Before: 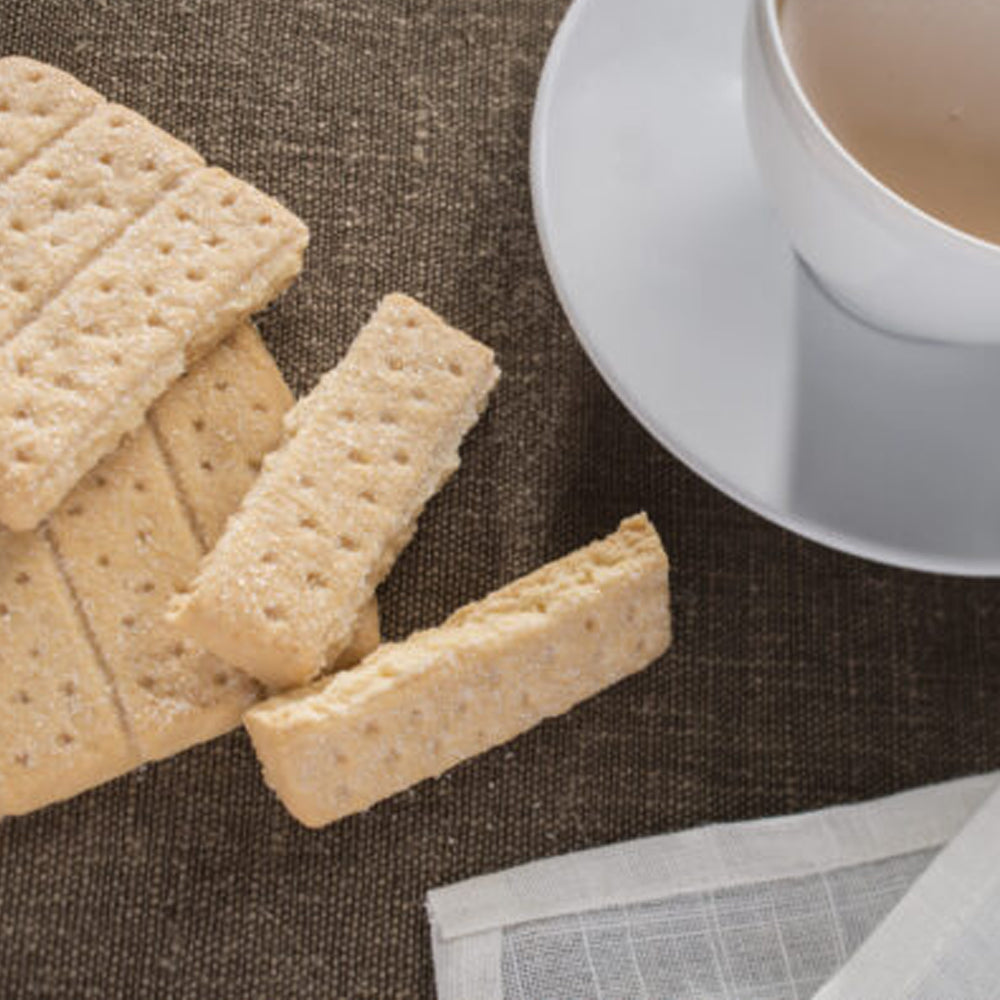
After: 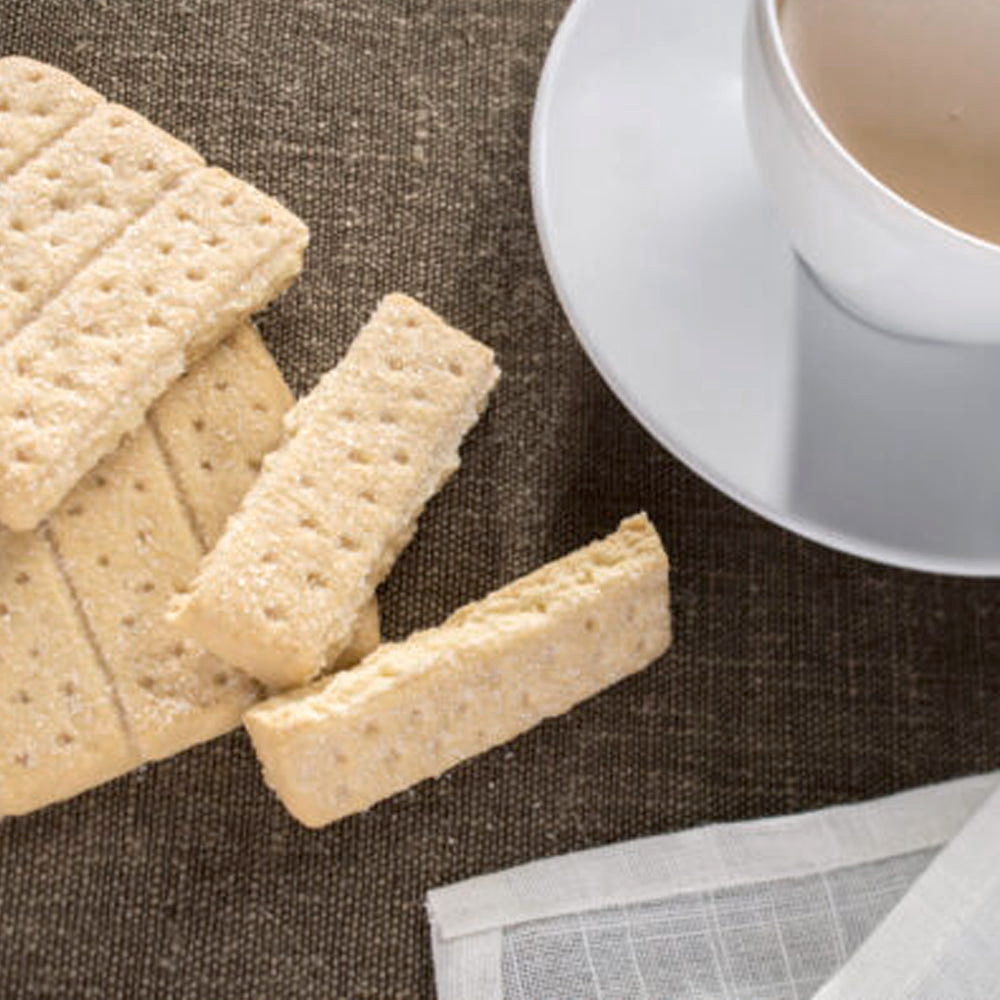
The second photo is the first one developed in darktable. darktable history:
exposure: black level correction 0.005, exposure 0.286 EV, compensate highlight preservation false
color zones: curves: ch0 [(0, 0.558) (0.143, 0.548) (0.286, 0.447) (0.429, 0.259) (0.571, 0.5) (0.714, 0.5) (0.857, 0.593) (1, 0.558)]; ch1 [(0, 0.543) (0.01, 0.544) (0.12, 0.492) (0.248, 0.458) (0.5, 0.534) (0.748, 0.5) (0.99, 0.469) (1, 0.543)]; ch2 [(0, 0.507) (0.143, 0.522) (0.286, 0.505) (0.429, 0.5) (0.571, 0.5) (0.714, 0.5) (0.857, 0.5) (1, 0.507)]
